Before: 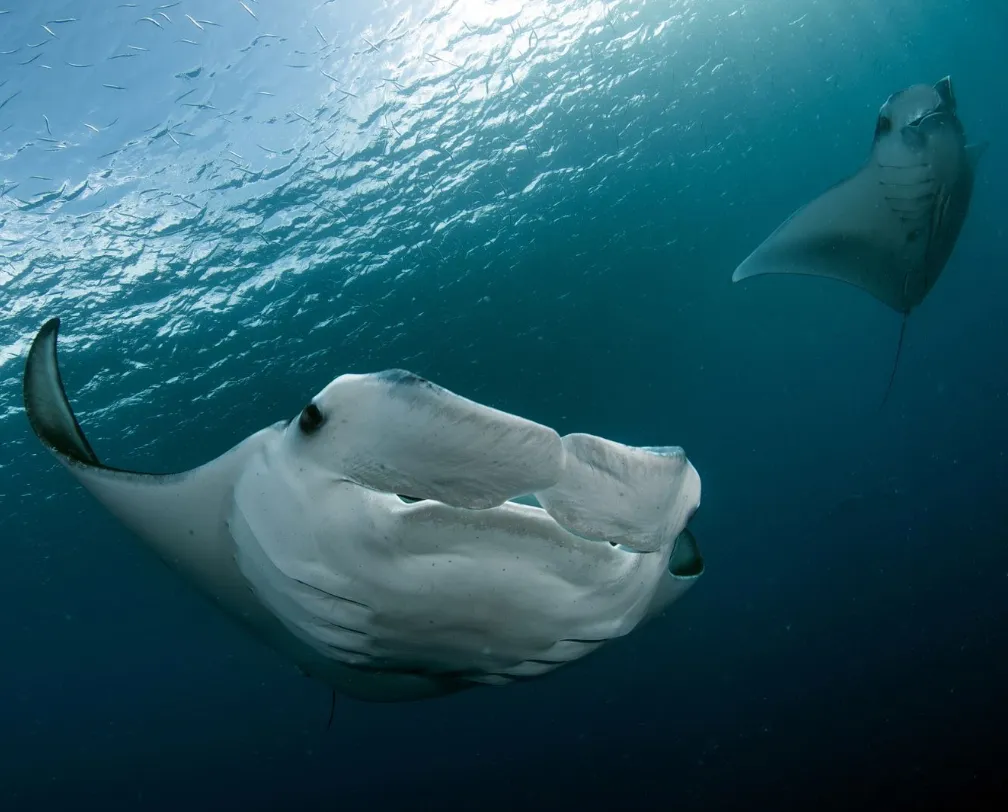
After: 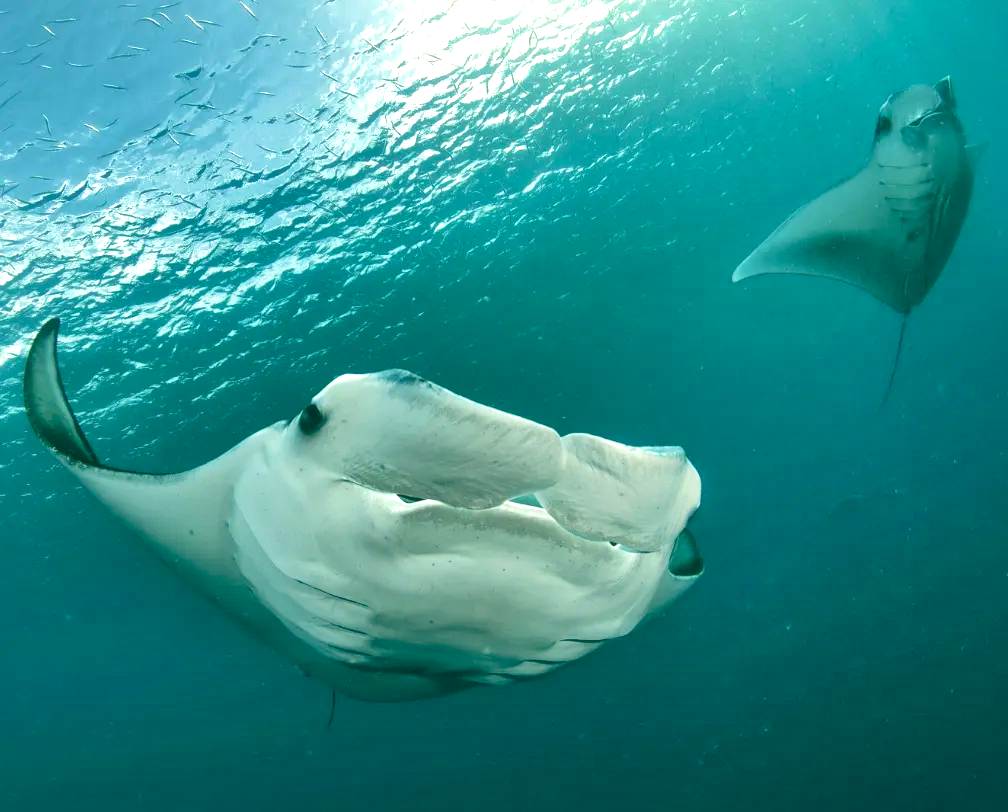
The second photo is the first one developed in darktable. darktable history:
color balance: lift [1.005, 0.99, 1.007, 1.01], gamma [1, 1.034, 1.032, 0.966], gain [0.873, 1.055, 1.067, 0.933]
contrast brightness saturation: brightness 0.28
local contrast: mode bilateral grid, contrast 20, coarseness 50, detail 171%, midtone range 0.2
shadows and highlights: highlights -60
velvia: on, module defaults
exposure: exposure 0.669 EV, compensate highlight preservation false
